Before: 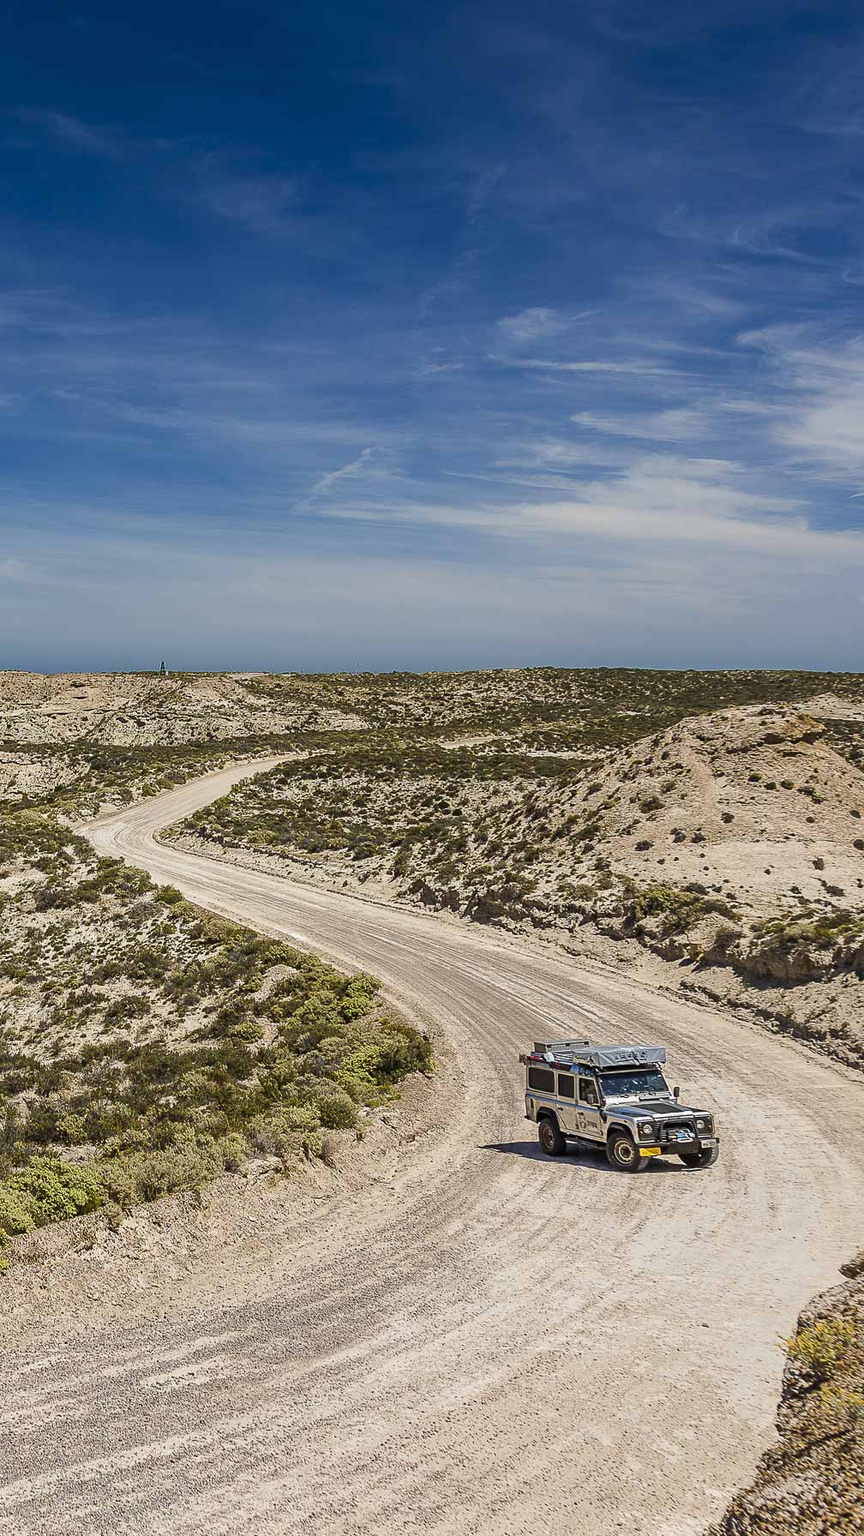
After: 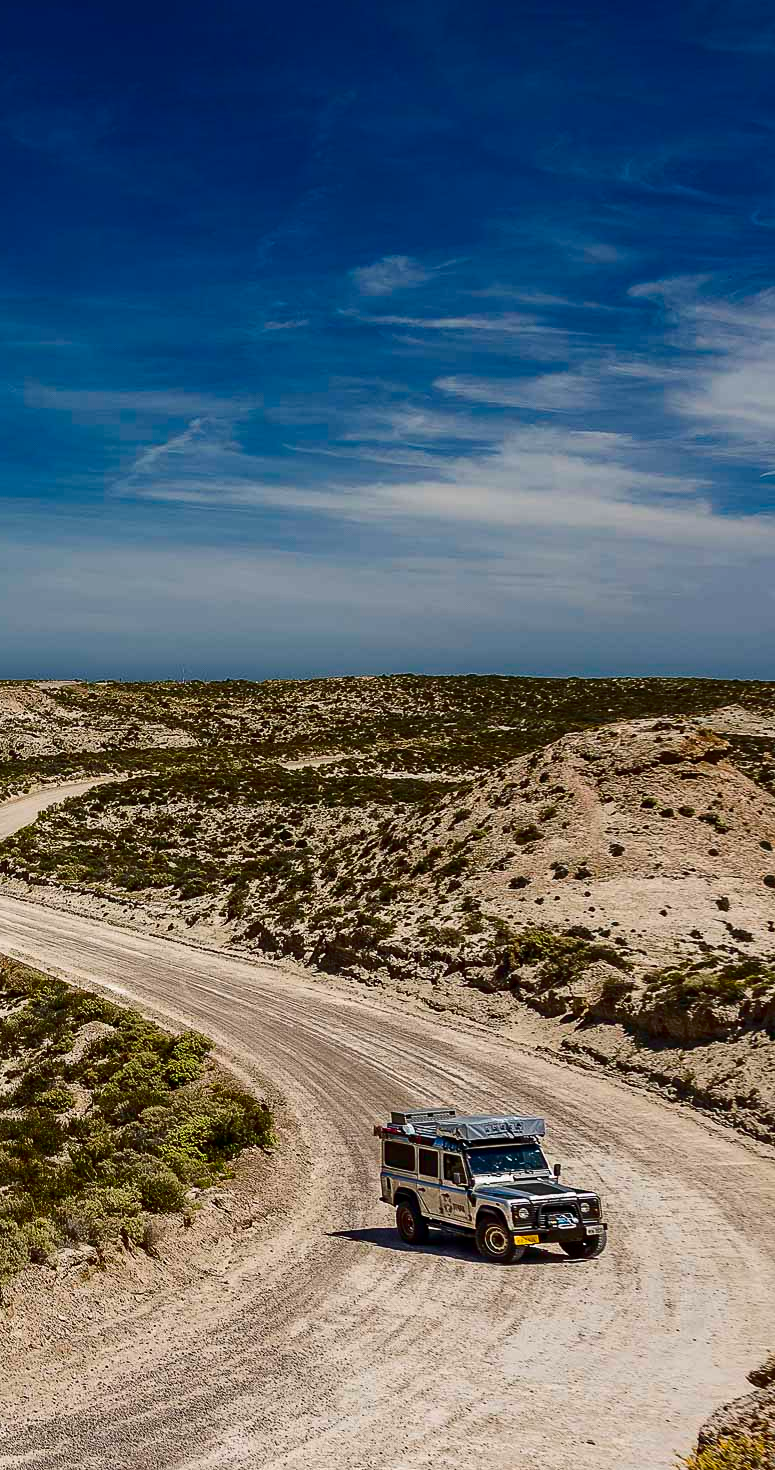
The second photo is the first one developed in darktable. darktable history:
contrast brightness saturation: contrast 0.13, brightness -0.24, saturation 0.14
crop: left 23.095%, top 5.827%, bottom 11.854%
